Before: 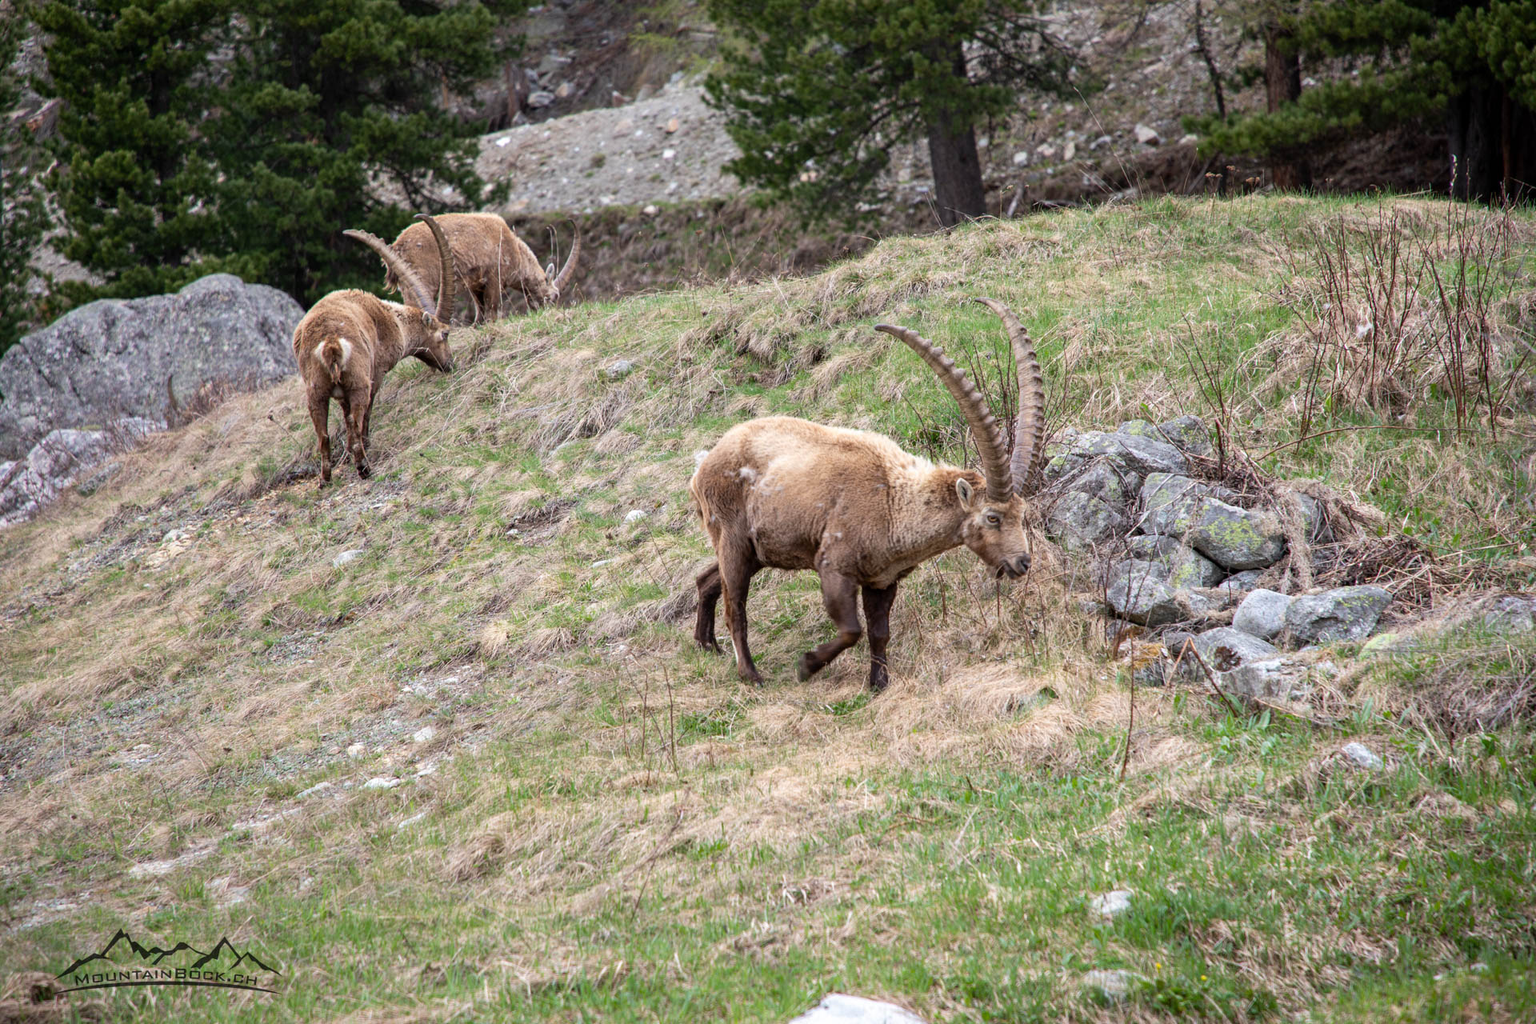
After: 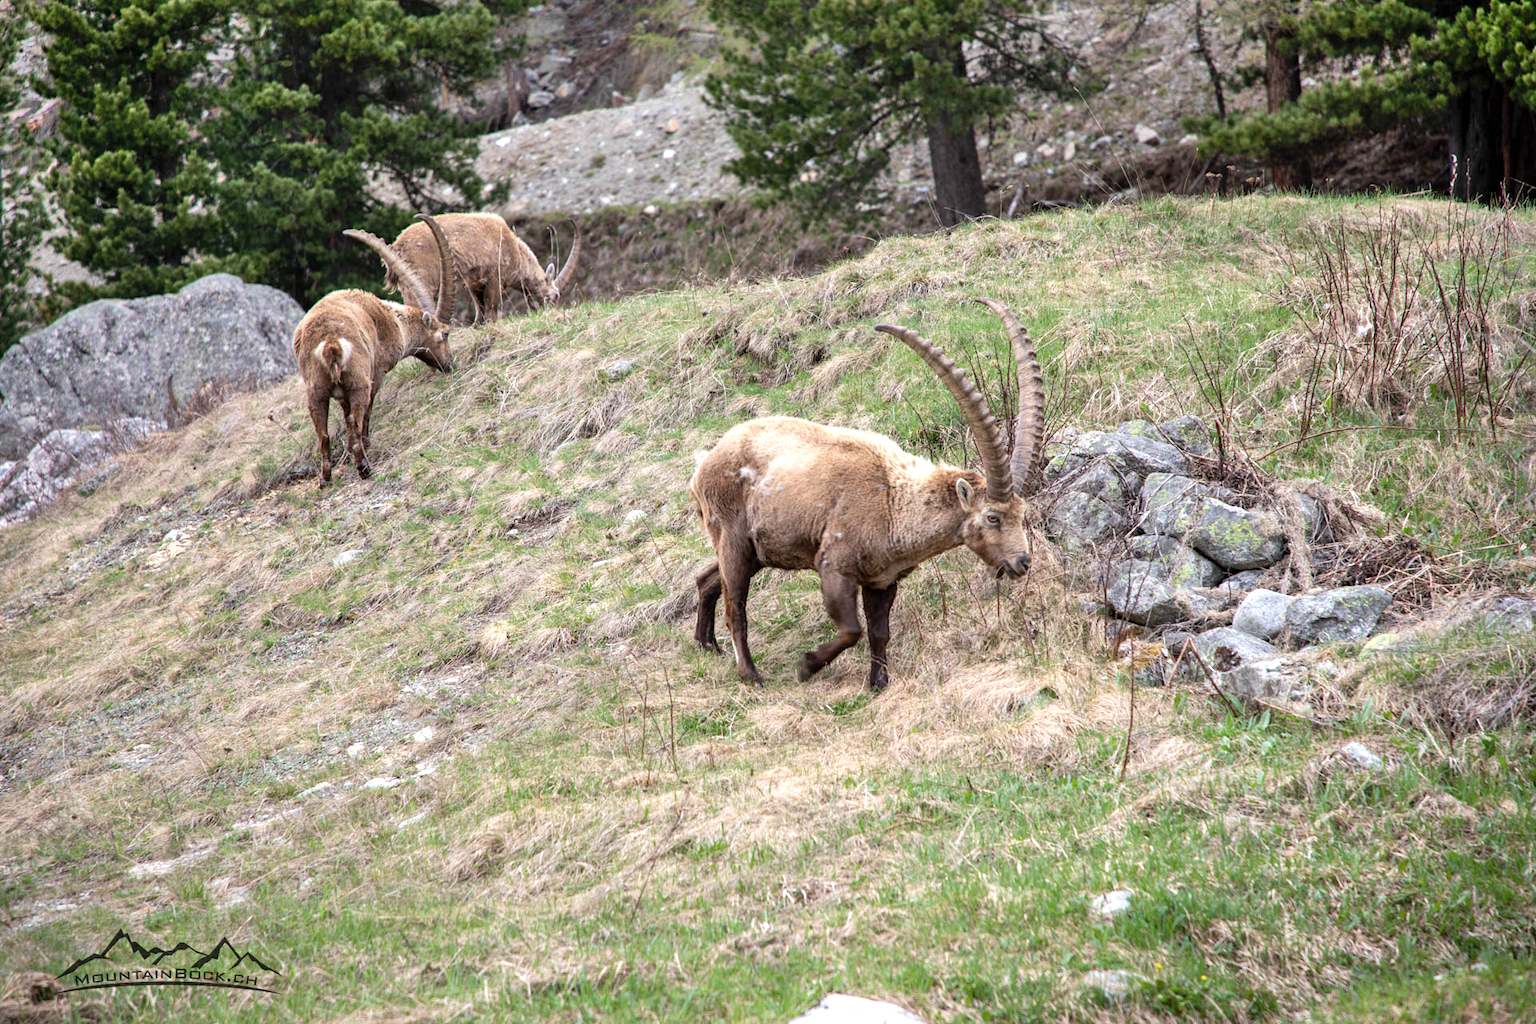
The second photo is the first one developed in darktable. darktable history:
shadows and highlights: radius 110.86, shadows 51.09, white point adjustment 9.16, highlights -4.17, highlights color adjustment 32.2%, soften with gaussian
